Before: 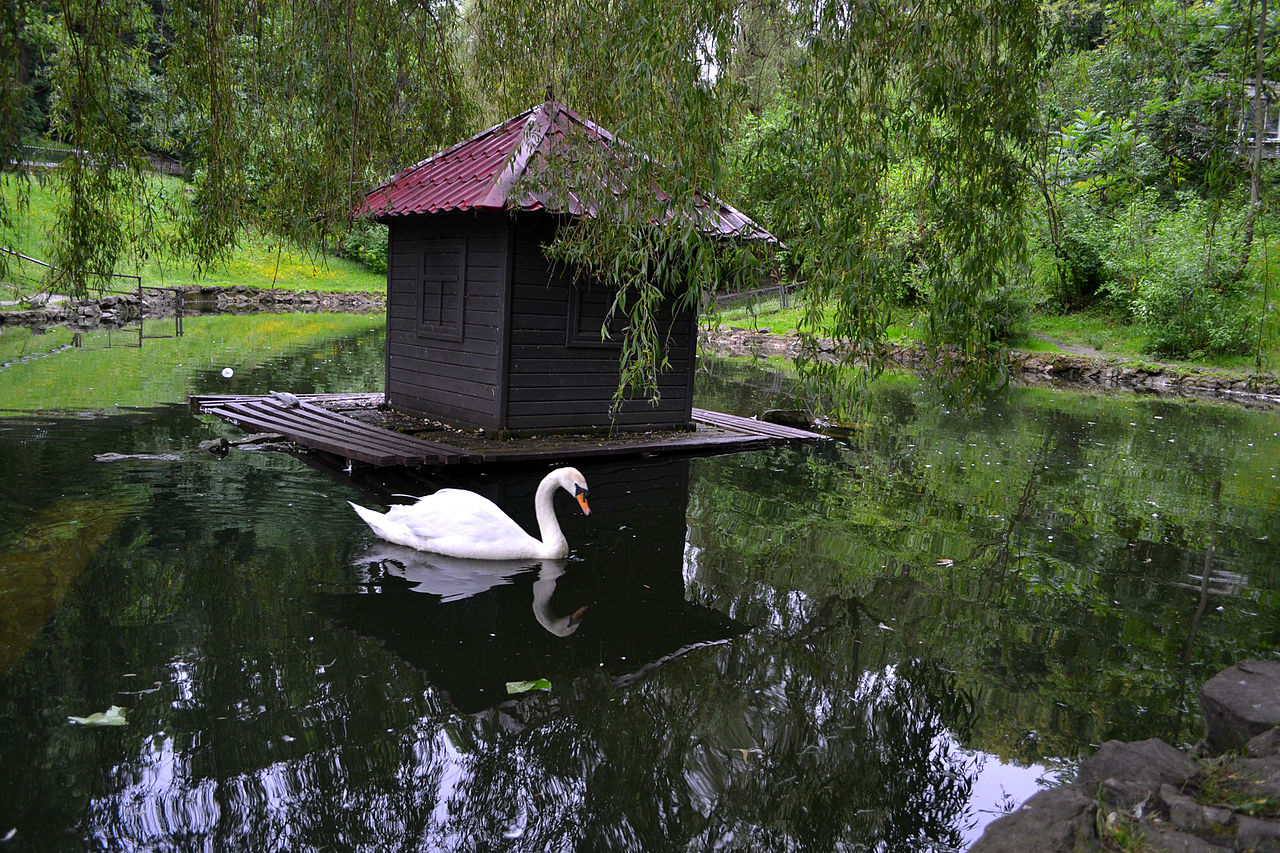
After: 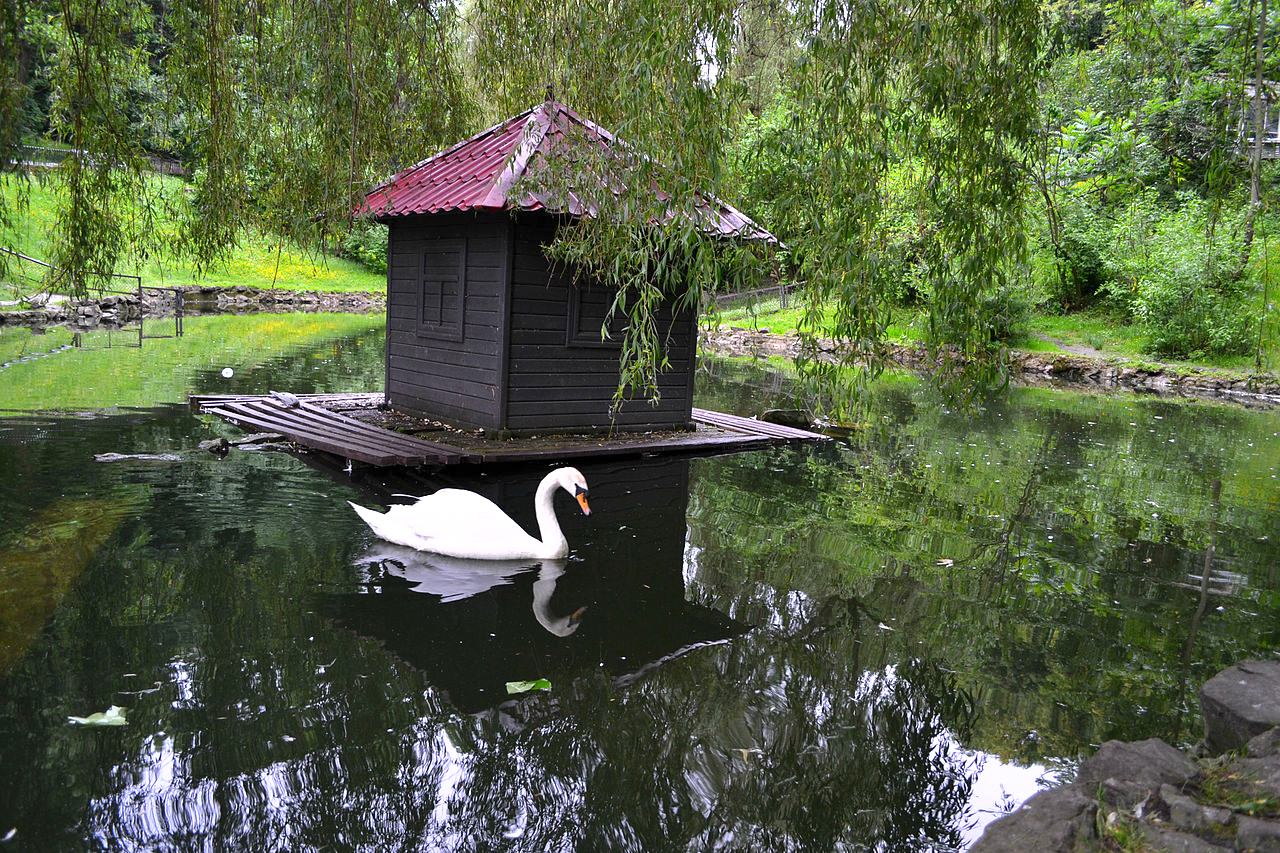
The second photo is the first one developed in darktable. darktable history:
exposure: exposure 0.661 EV, compensate highlight preservation false
fill light: on, module defaults
